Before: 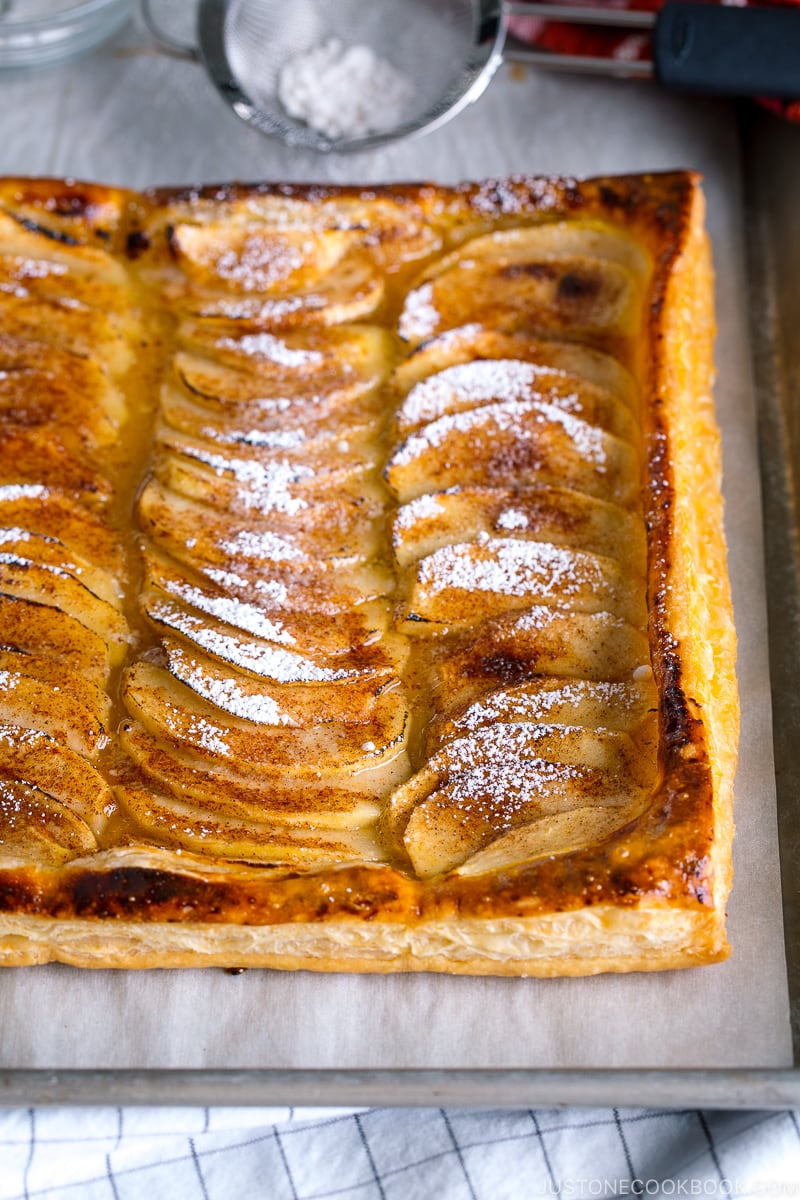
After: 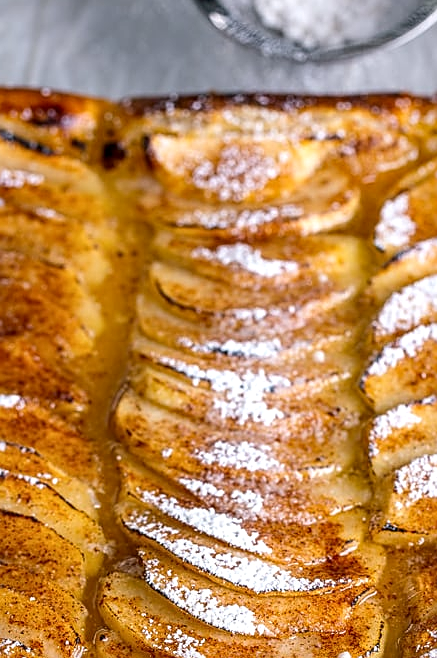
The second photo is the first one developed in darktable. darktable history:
local contrast: on, module defaults
crop and rotate: left 3.047%, top 7.509%, right 42.236%, bottom 37.598%
sharpen: on, module defaults
